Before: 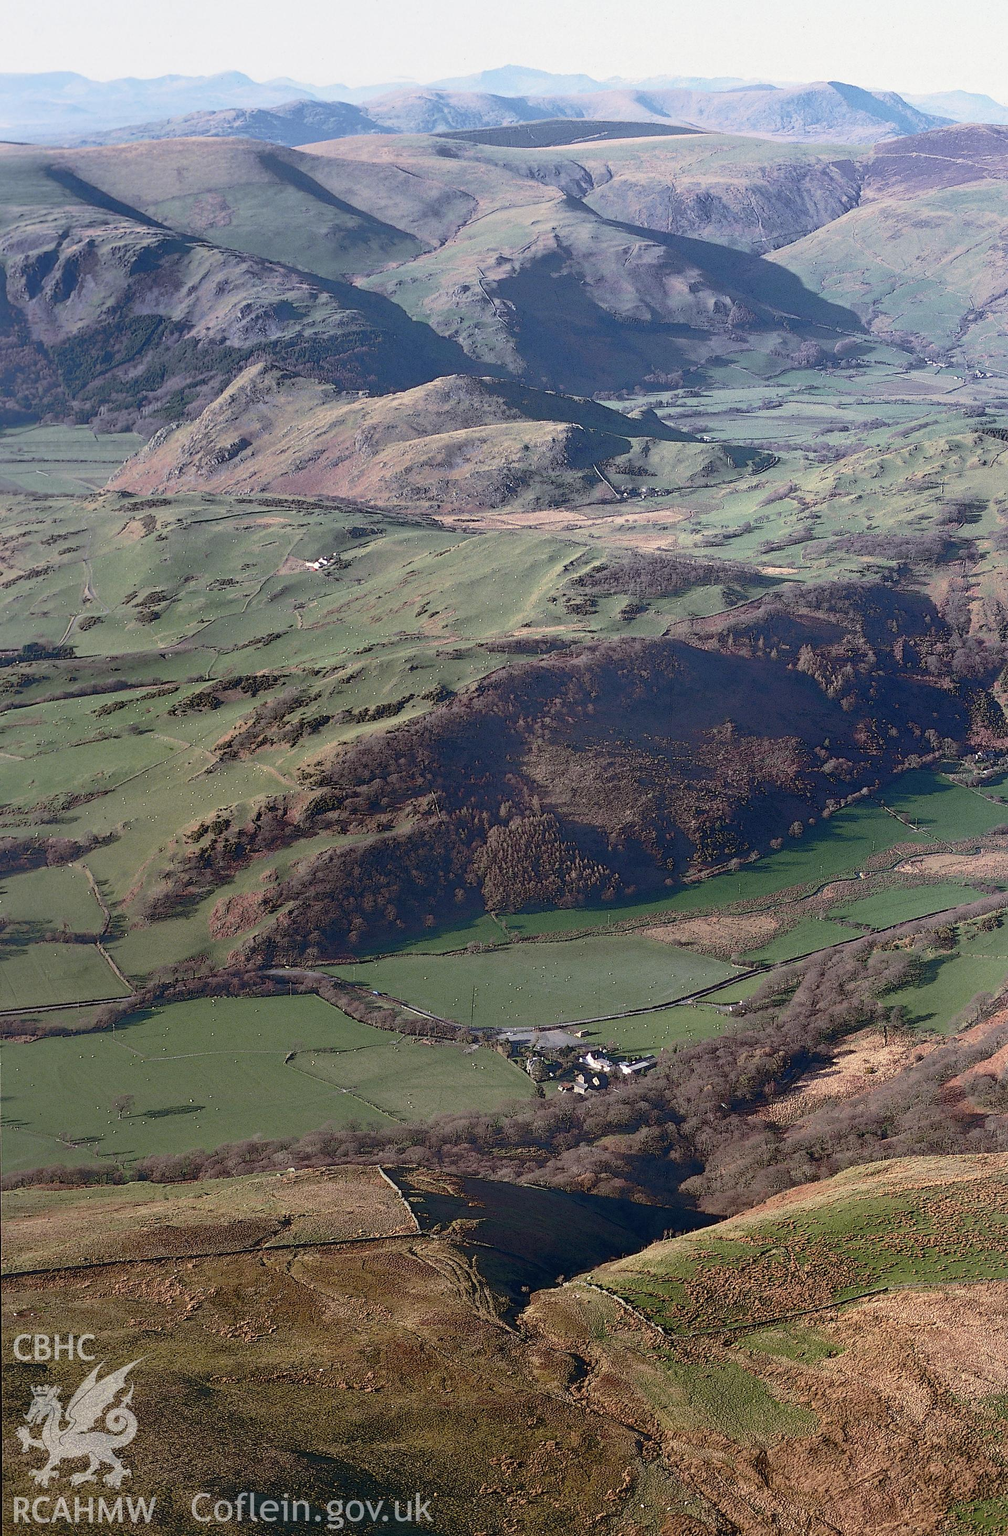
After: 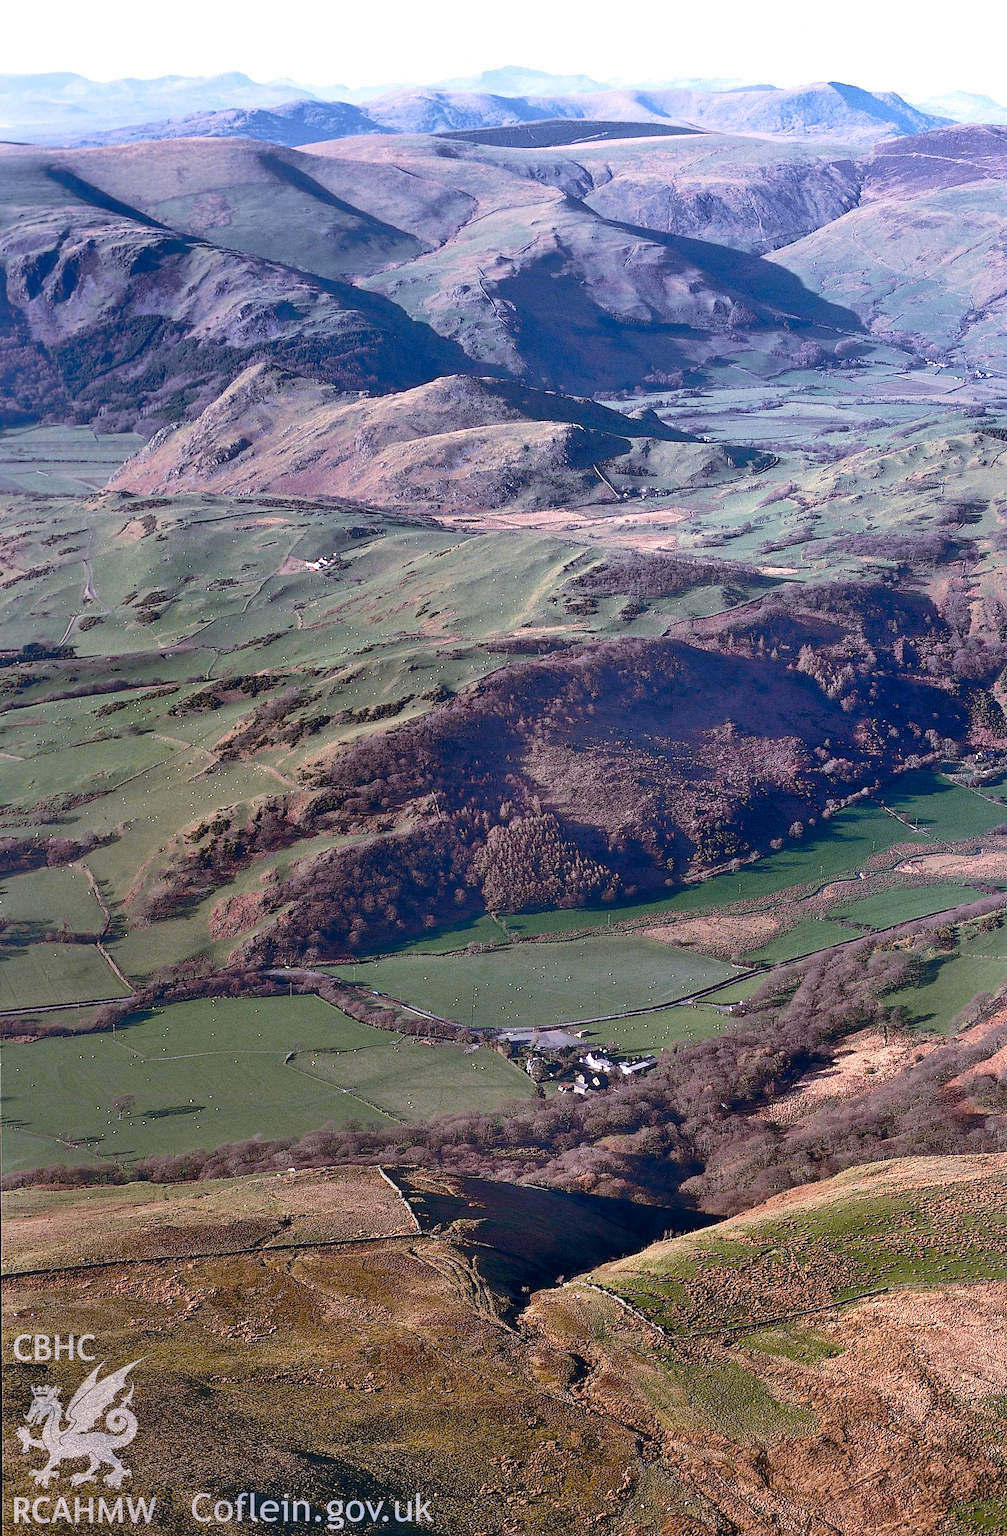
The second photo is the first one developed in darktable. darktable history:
exposure: exposure -0.072 EV, compensate highlight preservation false
white balance: red 1.004, blue 1.096
color balance rgb: shadows lift › luminance -20%, power › hue 72.24°, highlights gain › luminance 15%, global offset › hue 171.6°, perceptual saturation grading › highlights -15%, perceptual saturation grading › shadows 25%, global vibrance 35%, contrast 10%
shadows and highlights: shadows 52.34, highlights -28.23, soften with gaussian
